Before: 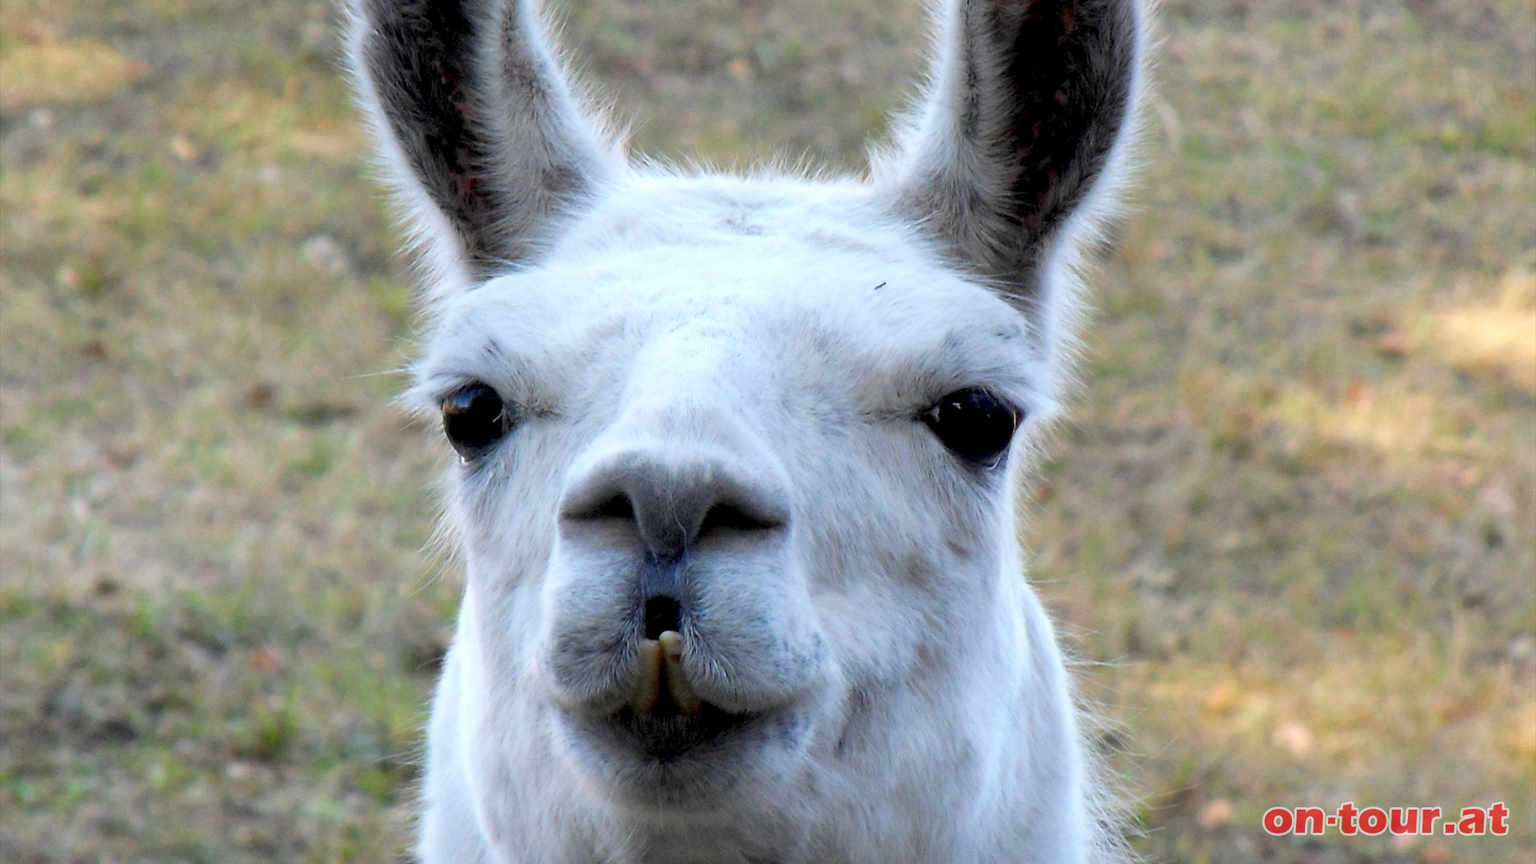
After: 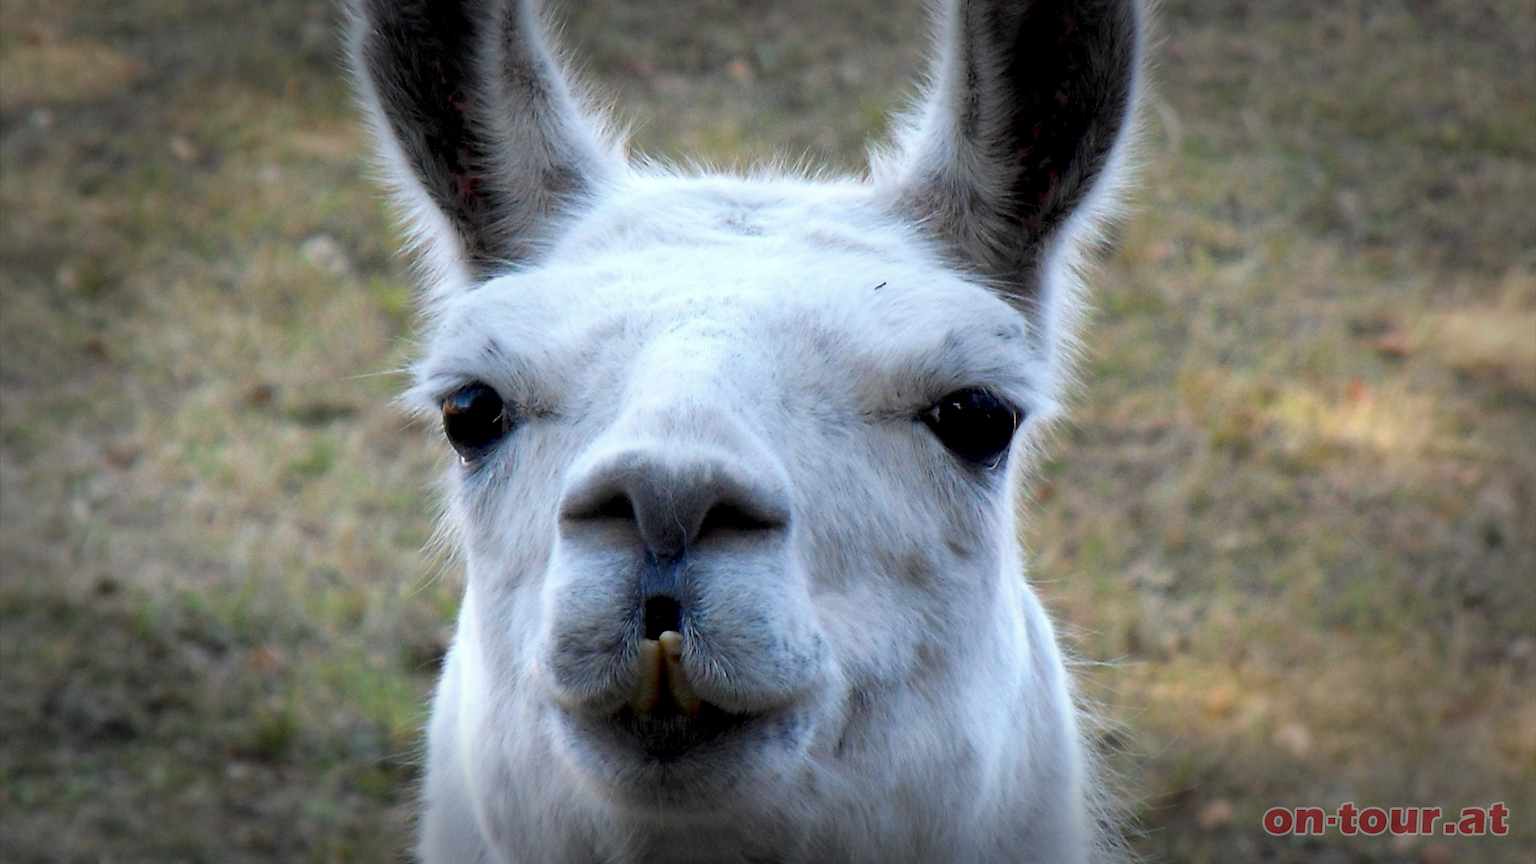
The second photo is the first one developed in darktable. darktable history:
contrast brightness saturation: brightness -0.09
vignetting: fall-off start 66.7%, fall-off radius 39.74%, brightness -0.576, saturation -0.258, automatic ratio true, width/height ratio 0.671, dithering 16-bit output
